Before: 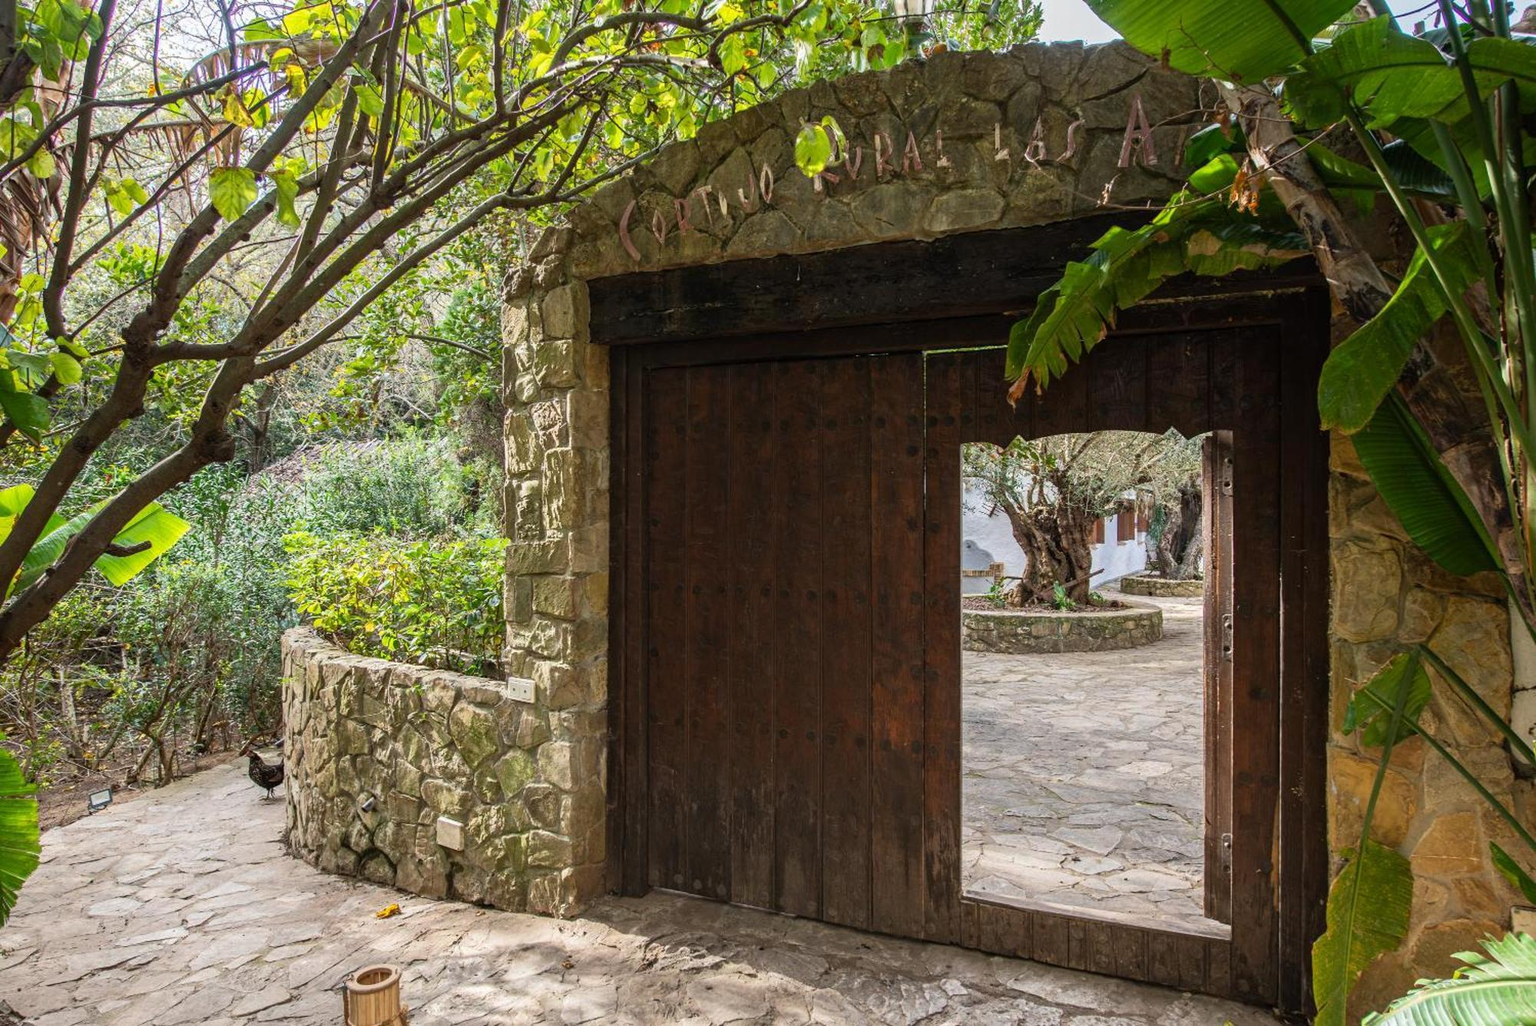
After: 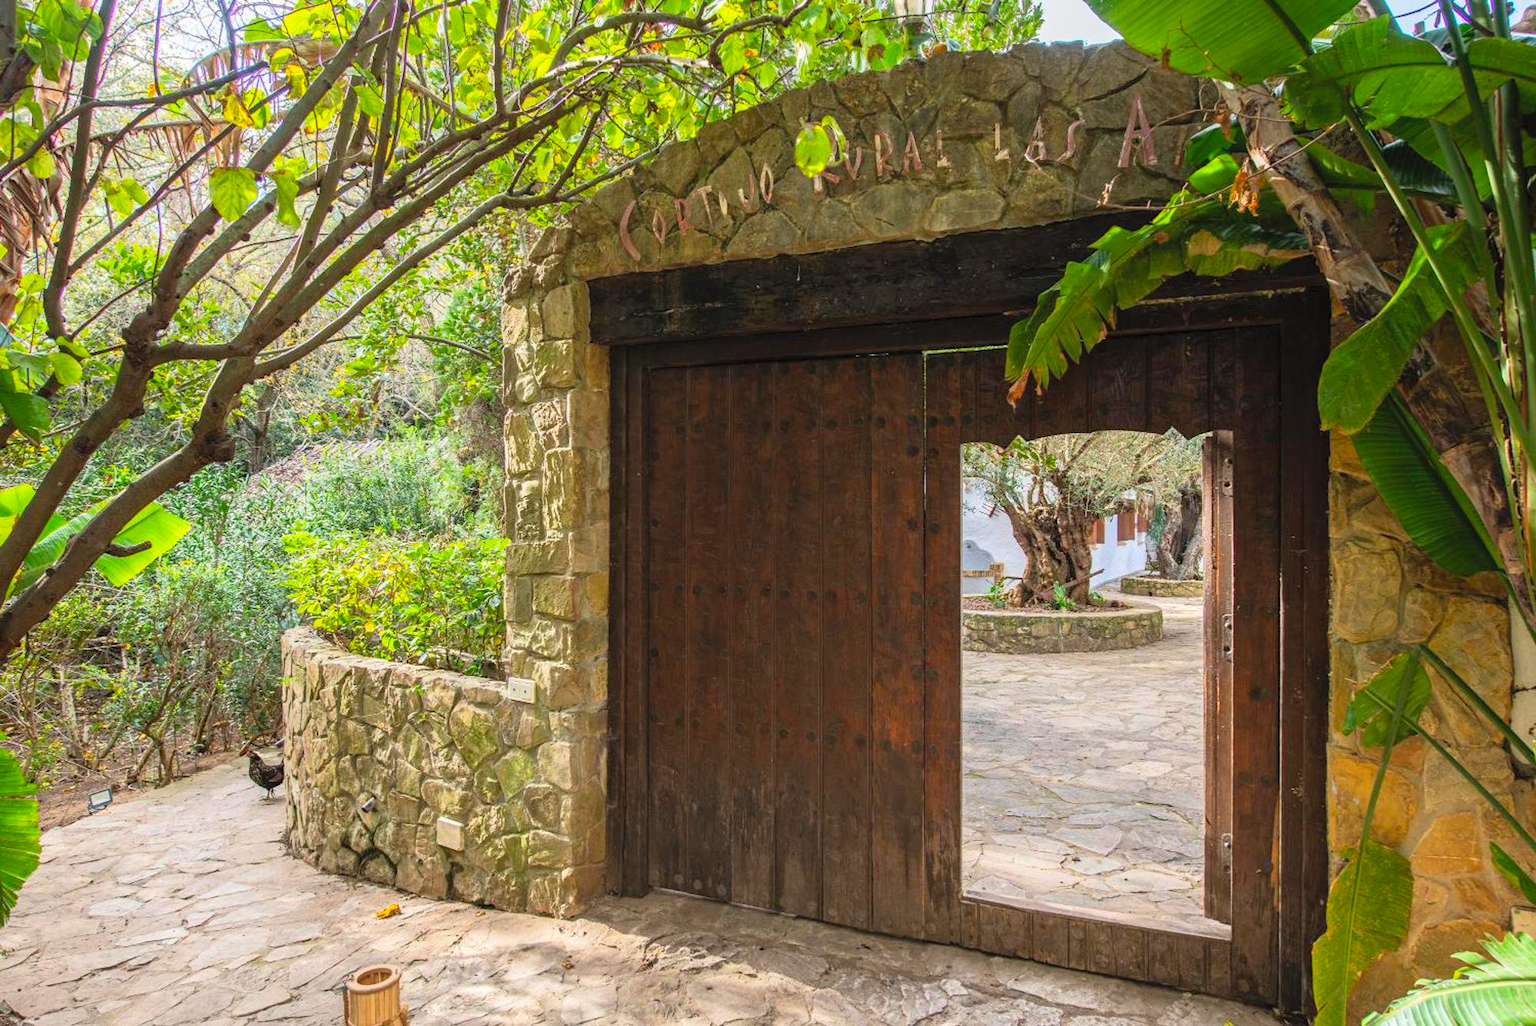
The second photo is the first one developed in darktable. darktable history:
contrast brightness saturation: contrast 0.068, brightness 0.174, saturation 0.414
